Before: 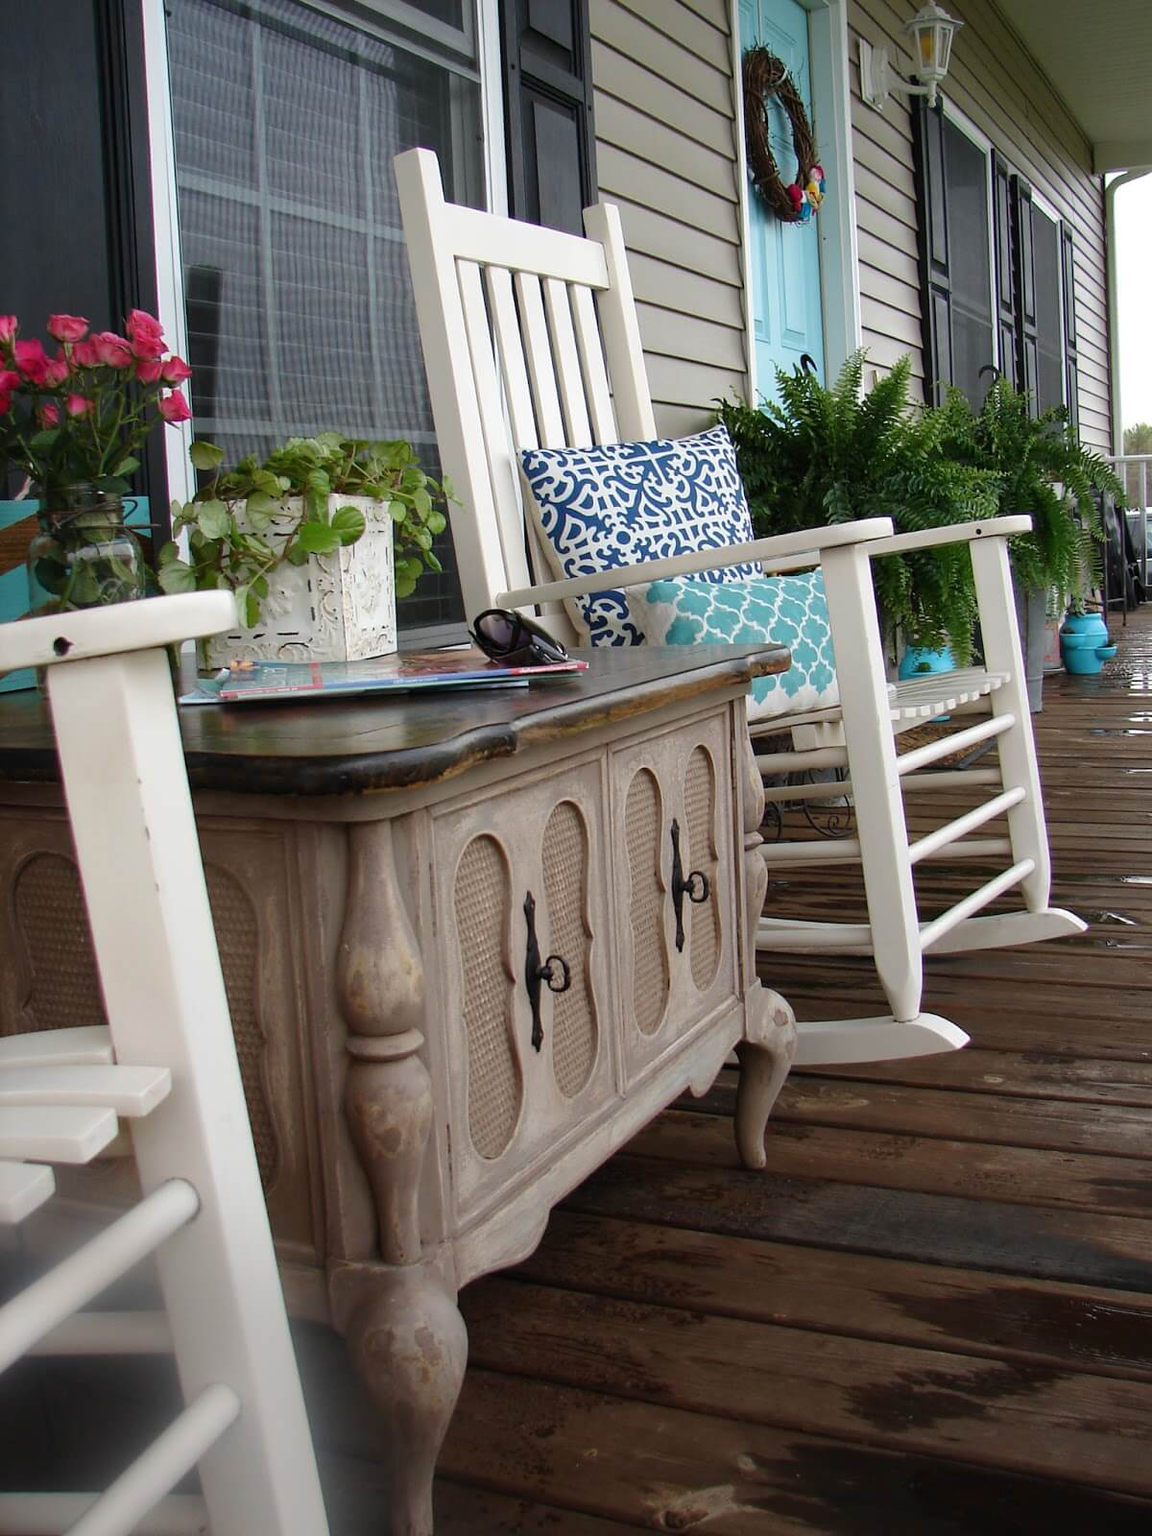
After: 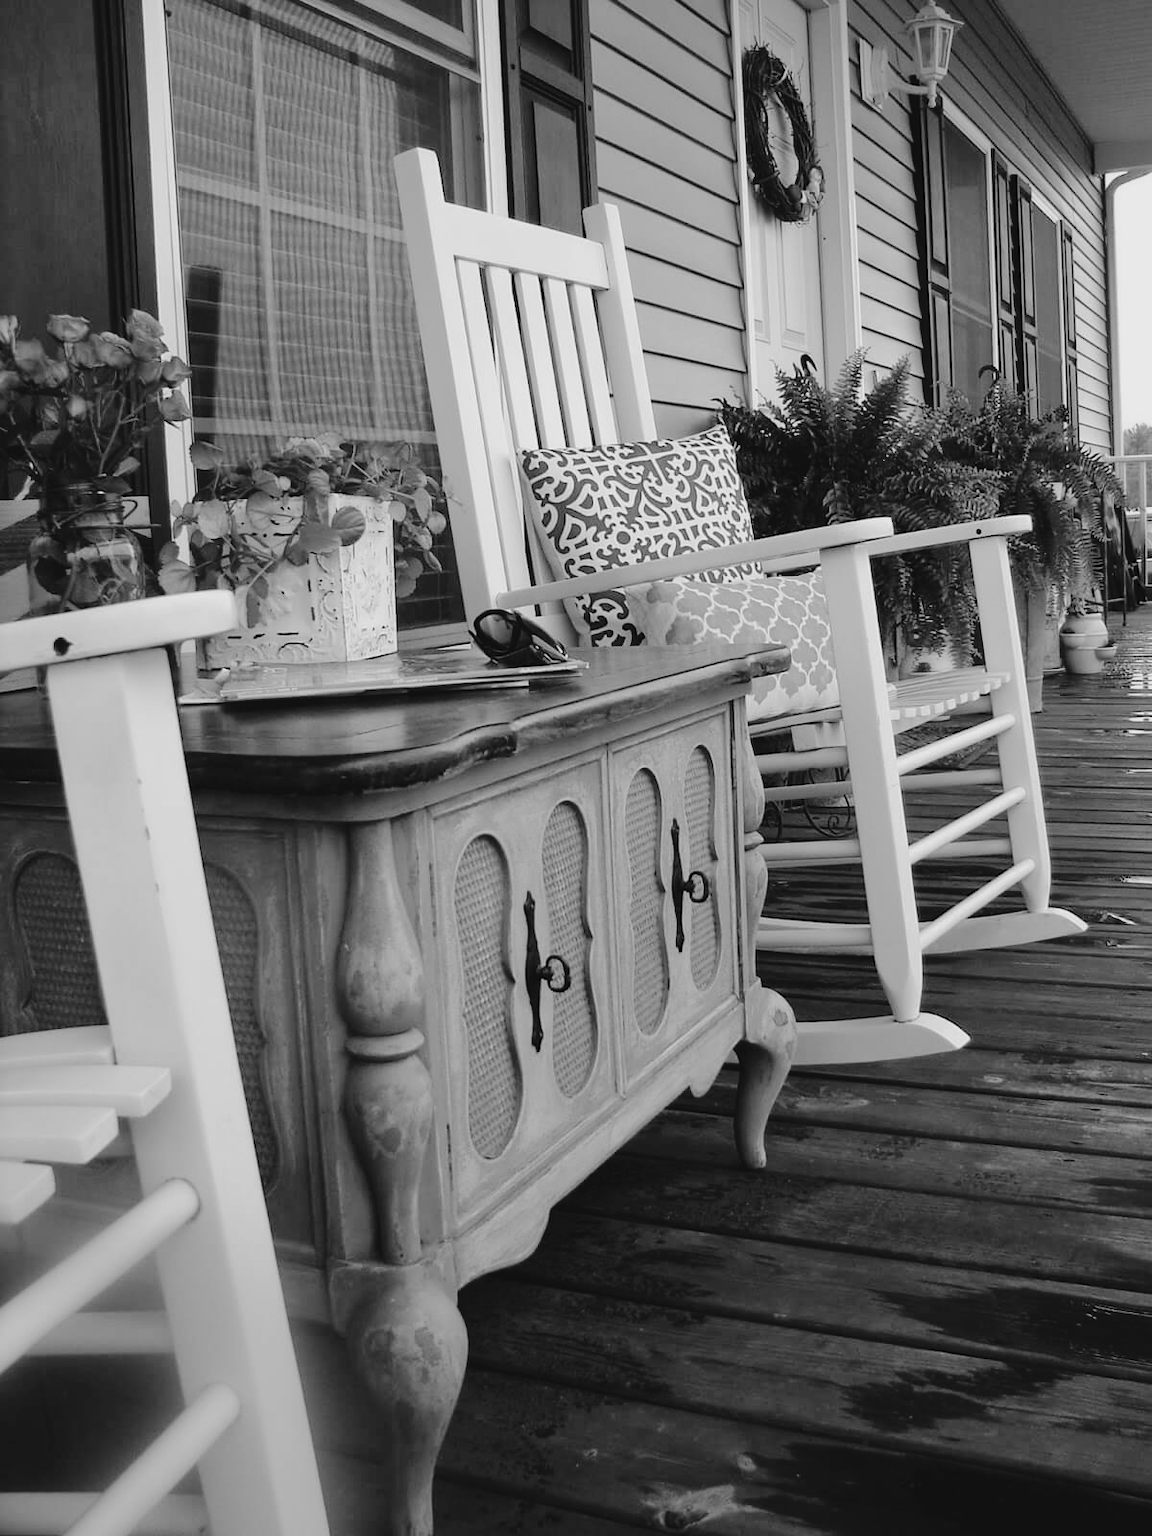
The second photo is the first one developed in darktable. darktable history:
color calibration: output gray [0.267, 0.423, 0.261, 0], illuminant same as pipeline (D50), adaptation none (bypass)
tone curve: curves: ch0 [(0, 0) (0.003, 0.044) (0.011, 0.045) (0.025, 0.048) (0.044, 0.051) (0.069, 0.065) (0.1, 0.08) (0.136, 0.108) (0.177, 0.152) (0.224, 0.216) (0.277, 0.305) (0.335, 0.392) (0.399, 0.481) (0.468, 0.579) (0.543, 0.658) (0.623, 0.729) (0.709, 0.8) (0.801, 0.867) (0.898, 0.93) (1, 1)], preserve colors none
tone equalizer: -8 EV 0.25 EV, -7 EV 0.417 EV, -6 EV 0.417 EV, -5 EV 0.25 EV, -3 EV -0.25 EV, -2 EV -0.417 EV, -1 EV -0.417 EV, +0 EV -0.25 EV, edges refinement/feathering 500, mask exposure compensation -1.57 EV, preserve details guided filter
